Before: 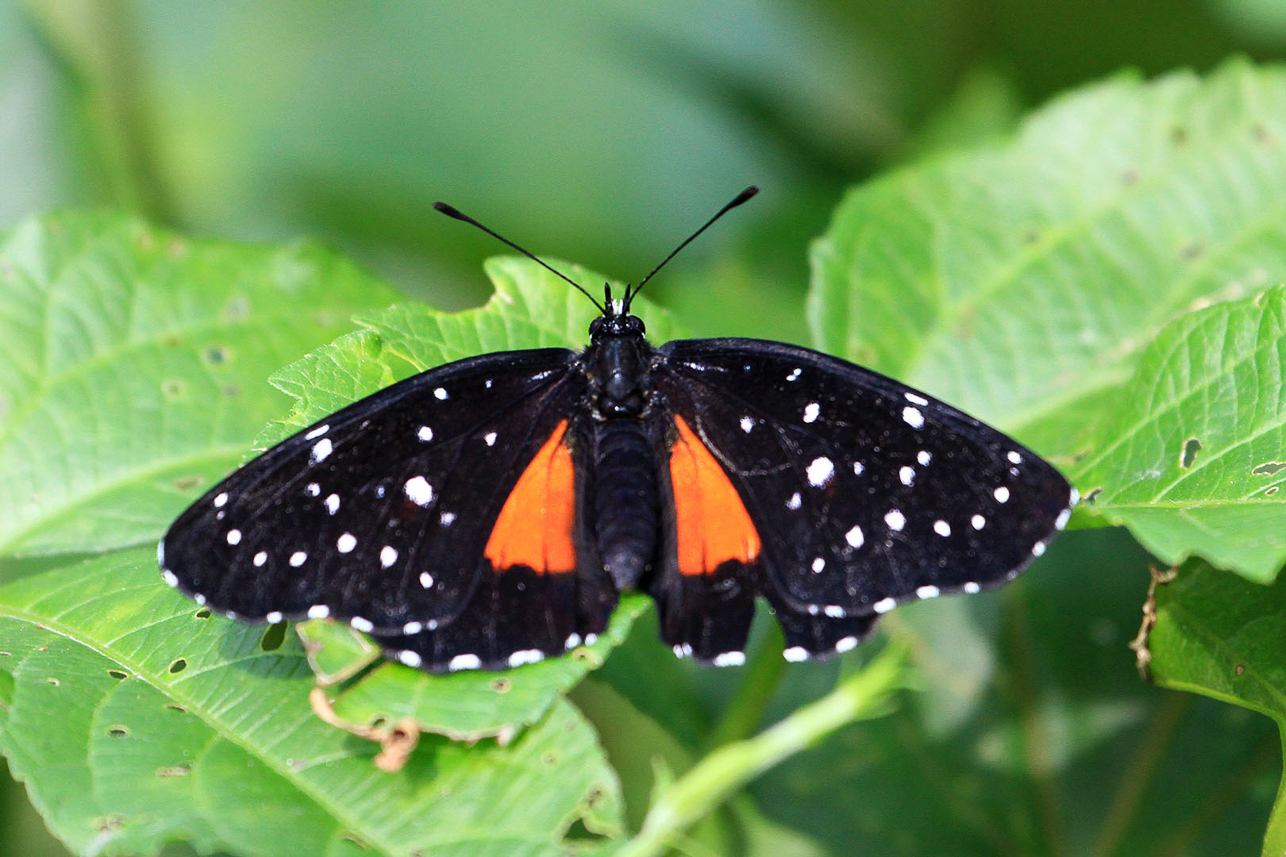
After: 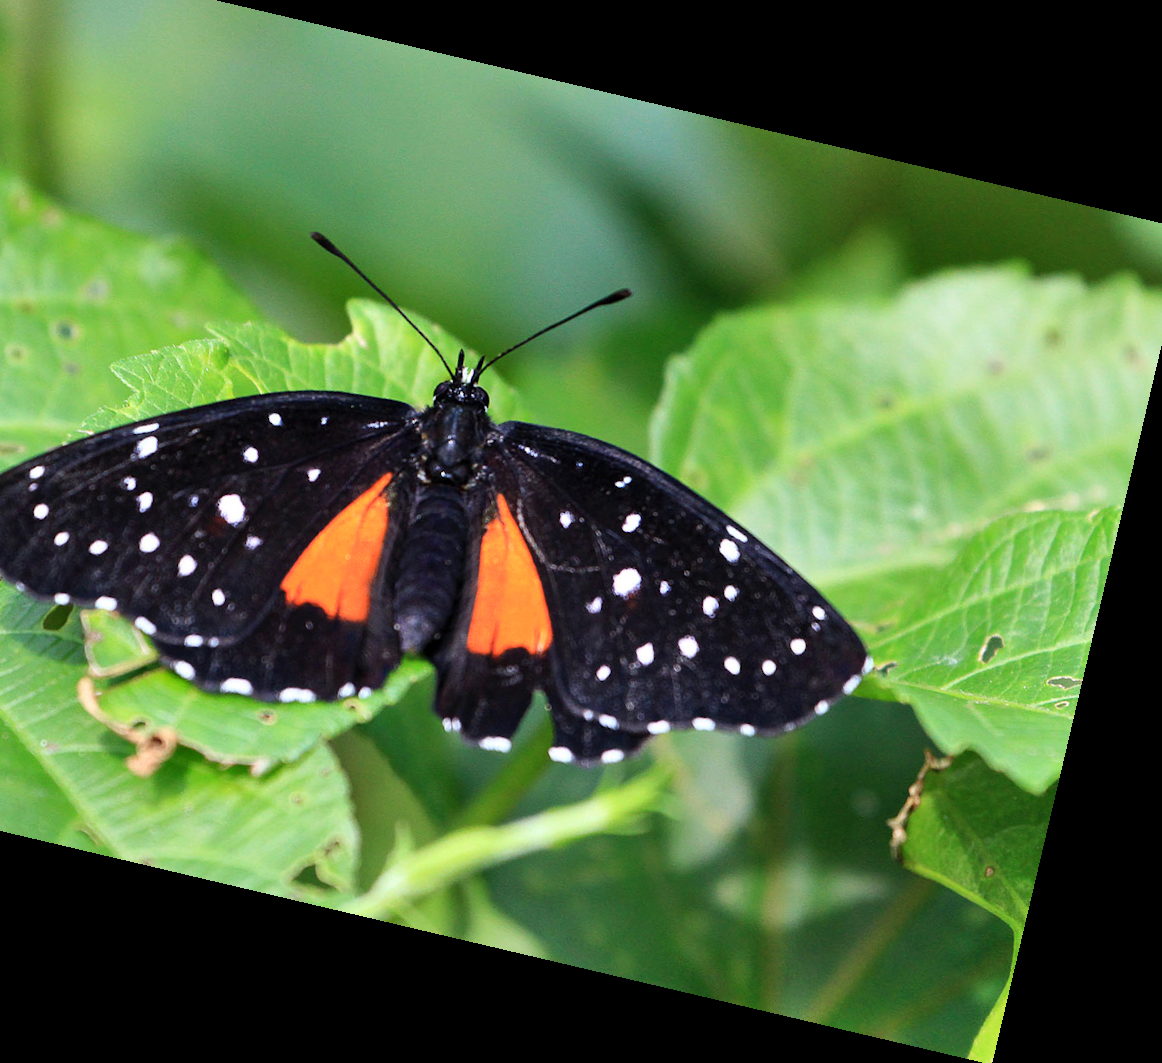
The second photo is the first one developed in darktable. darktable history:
rotate and perspective: rotation 13.27°, automatic cropping off
shadows and highlights: soften with gaussian
crop and rotate: left 17.959%, top 5.771%, right 1.742%
